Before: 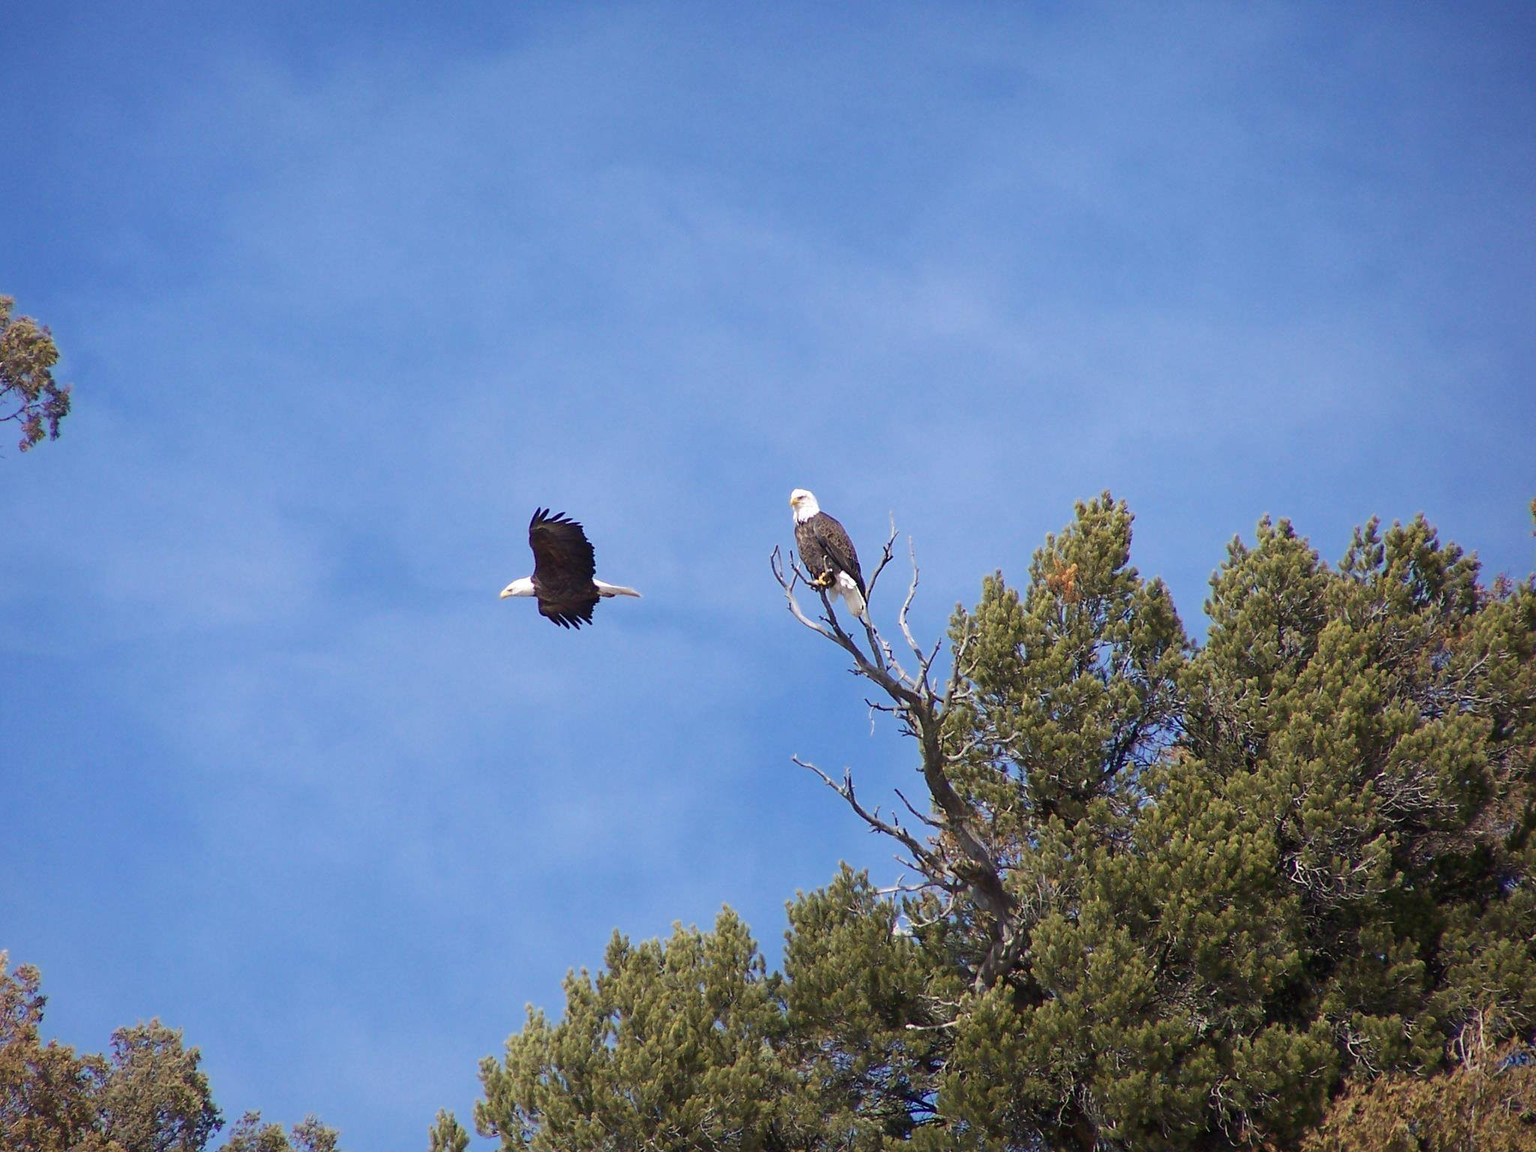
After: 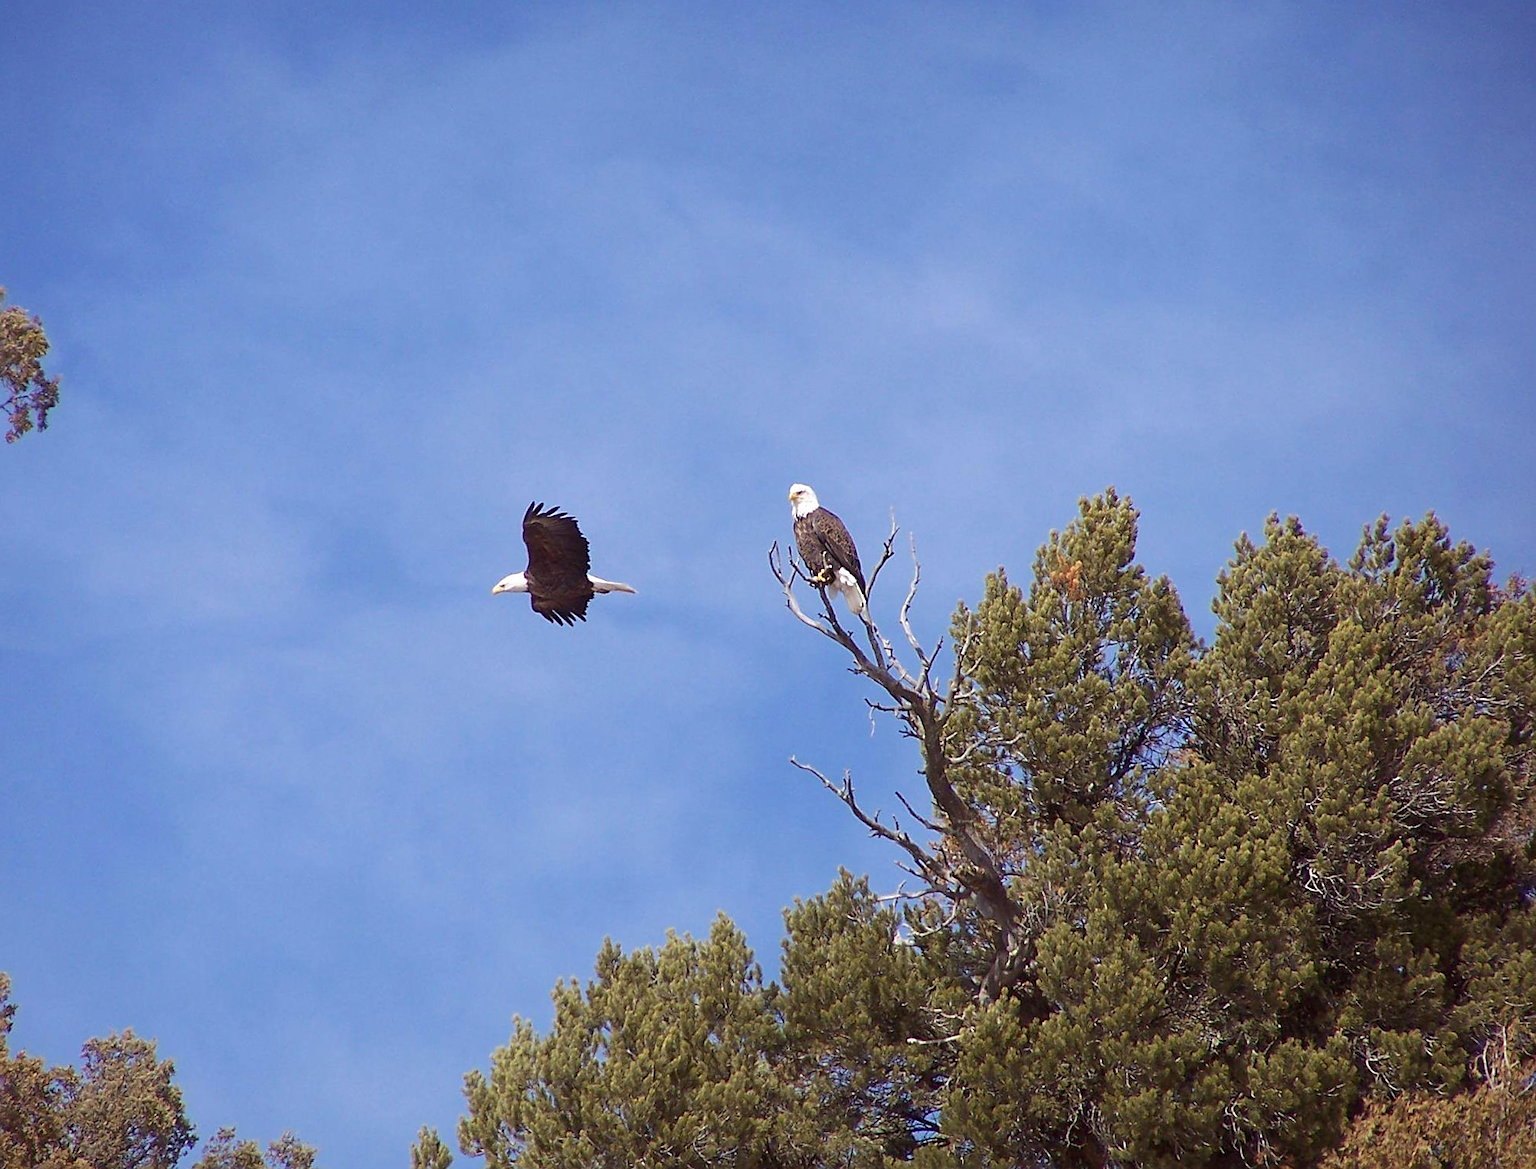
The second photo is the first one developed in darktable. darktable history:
sharpen: on, module defaults
color balance: mode lift, gamma, gain (sRGB), lift [1, 1.049, 1, 1]
rotate and perspective: rotation 0.226°, lens shift (vertical) -0.042, crop left 0.023, crop right 0.982, crop top 0.006, crop bottom 0.994
